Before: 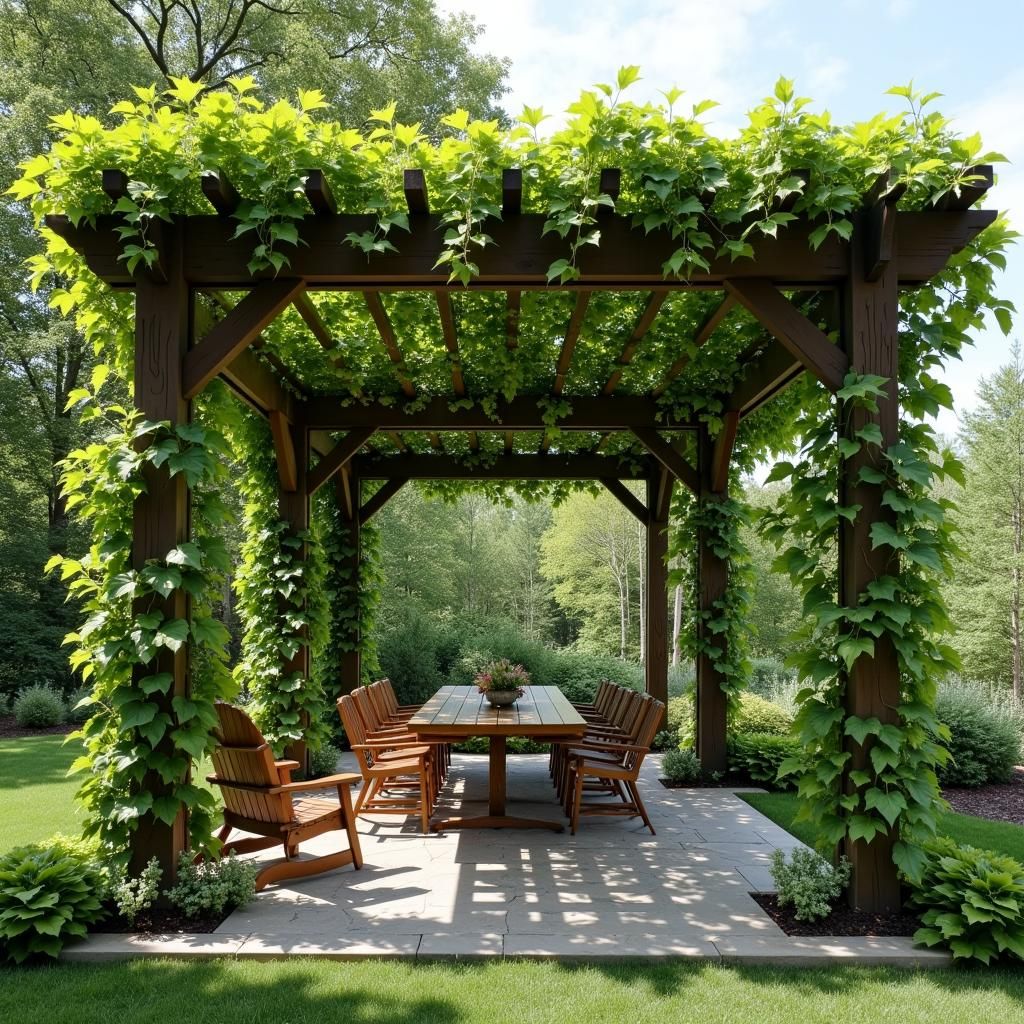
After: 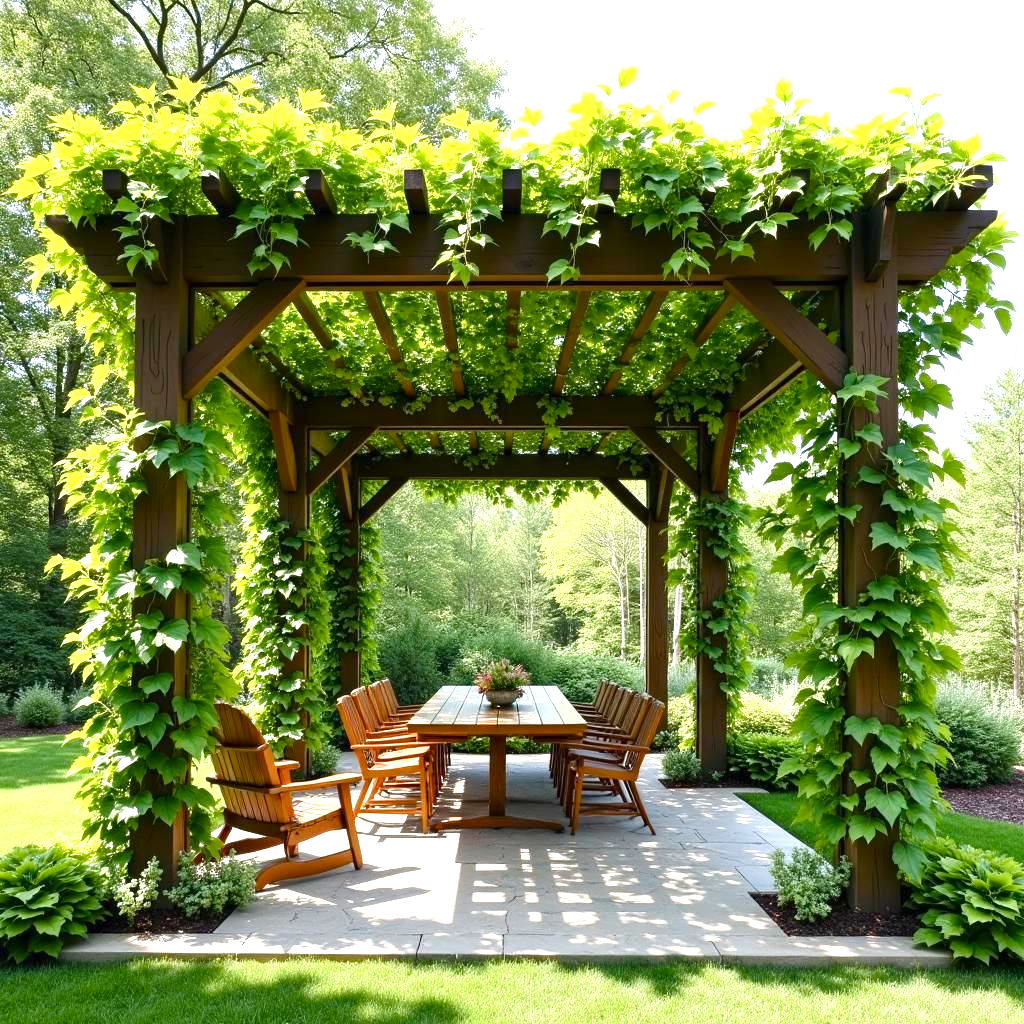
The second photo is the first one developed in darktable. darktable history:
exposure: black level correction 0, exposure 1.2 EV, compensate highlight preservation false
color balance rgb: perceptual saturation grading › global saturation 20.048%, perceptual saturation grading › highlights -19.842%, perceptual saturation grading › shadows 29.764%
